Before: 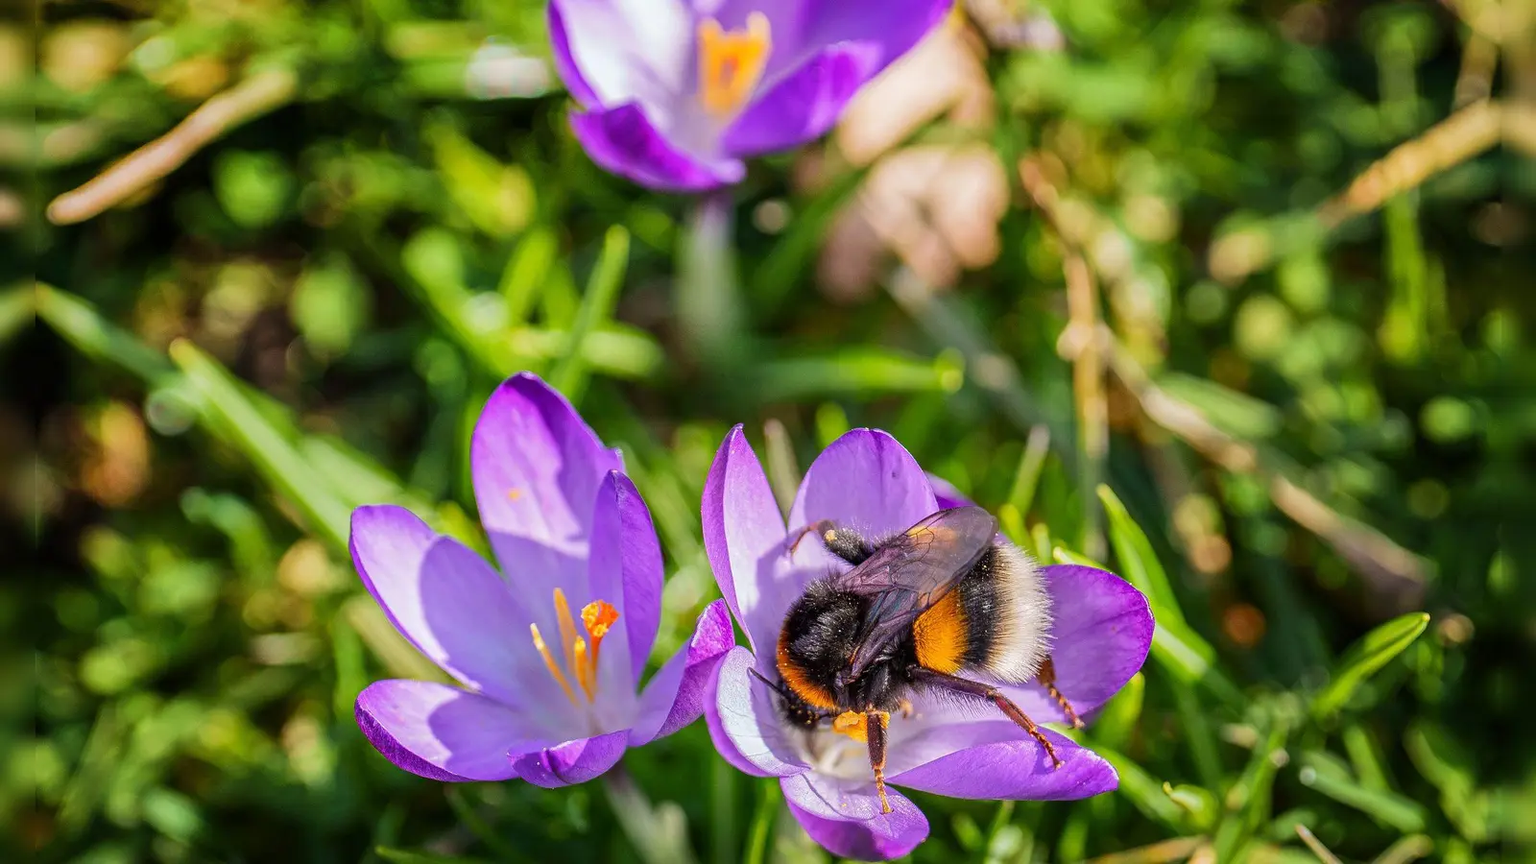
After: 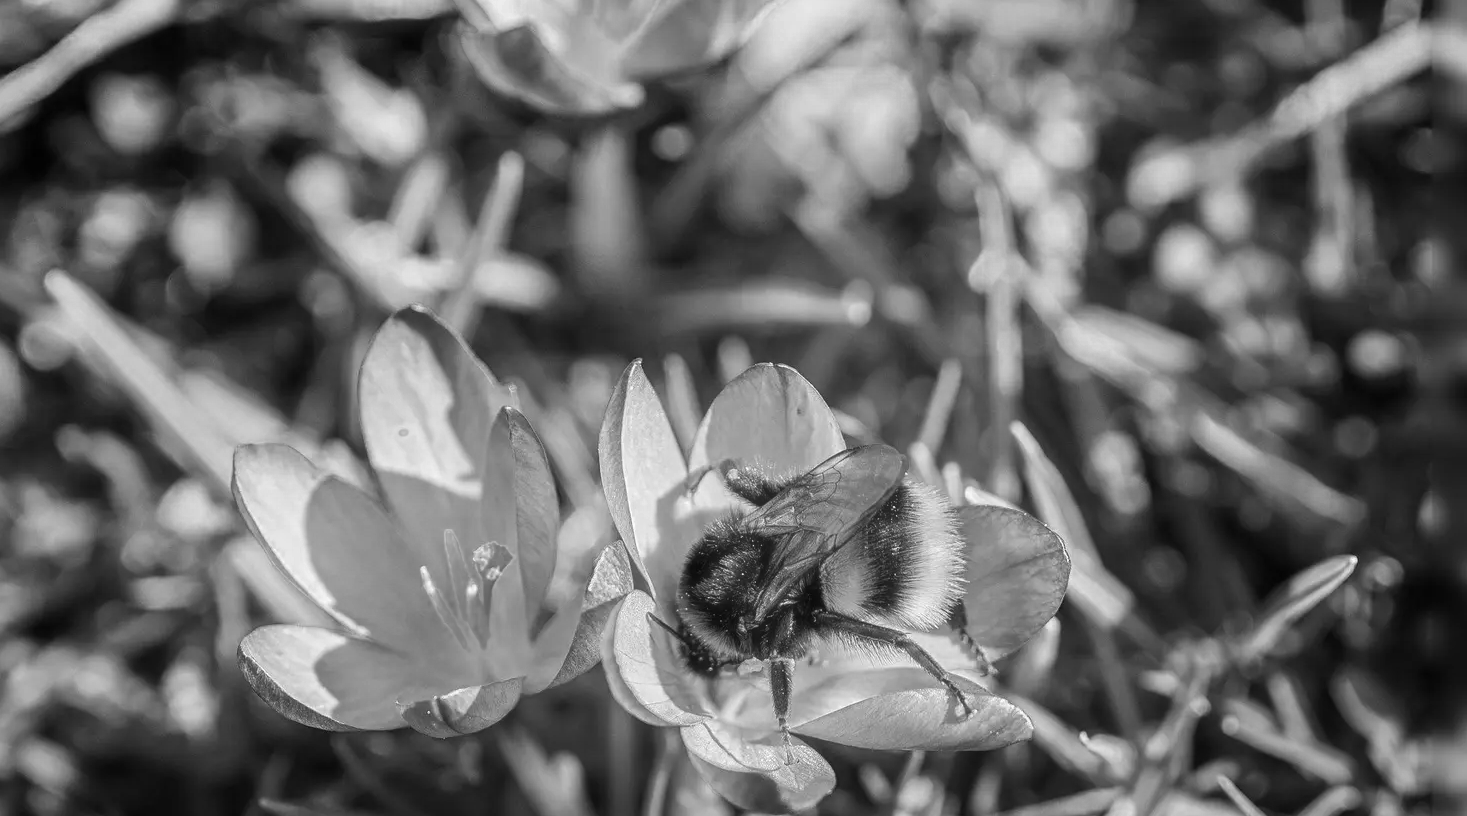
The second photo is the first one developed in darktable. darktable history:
color zones: curves: ch0 [(0.002, 0.593) (0.143, 0.417) (0.285, 0.541) (0.455, 0.289) (0.608, 0.327) (0.727, 0.283) (0.869, 0.571) (1, 0.603)]; ch1 [(0, 0) (0.143, 0) (0.286, 0) (0.429, 0) (0.571, 0) (0.714, 0) (0.857, 0)]
crop and rotate: left 8.262%, top 9.226%
haze removal: strength -0.1, adaptive false
